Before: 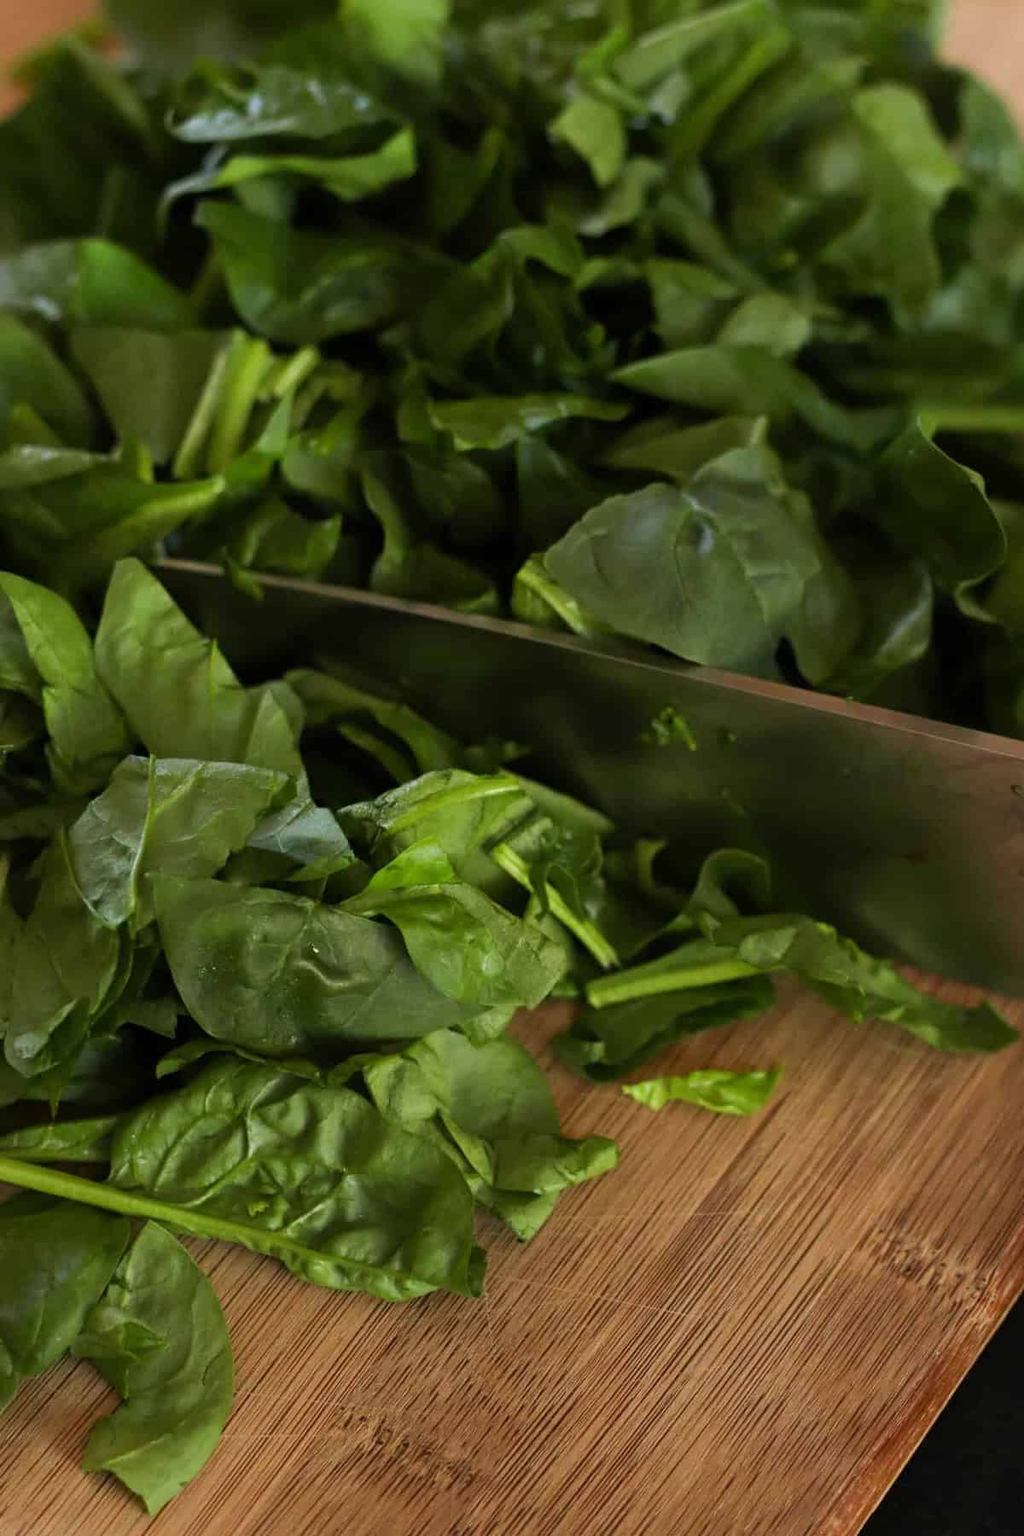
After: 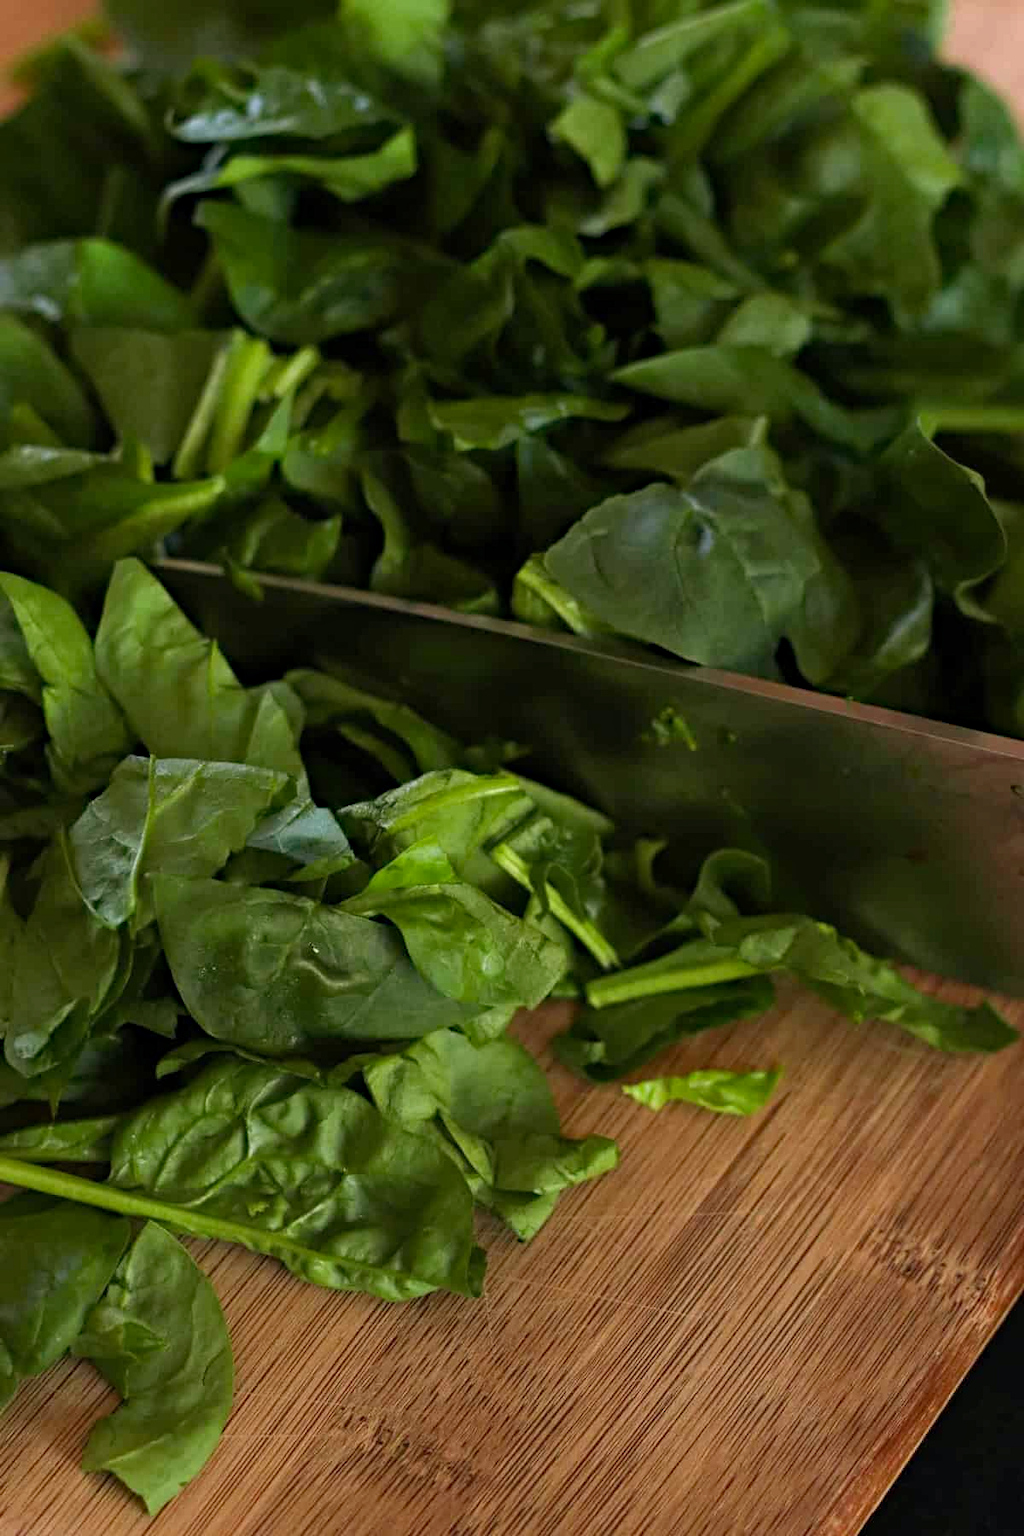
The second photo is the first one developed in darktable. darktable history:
haze removal: strength 0.286, distance 0.244, compatibility mode true
